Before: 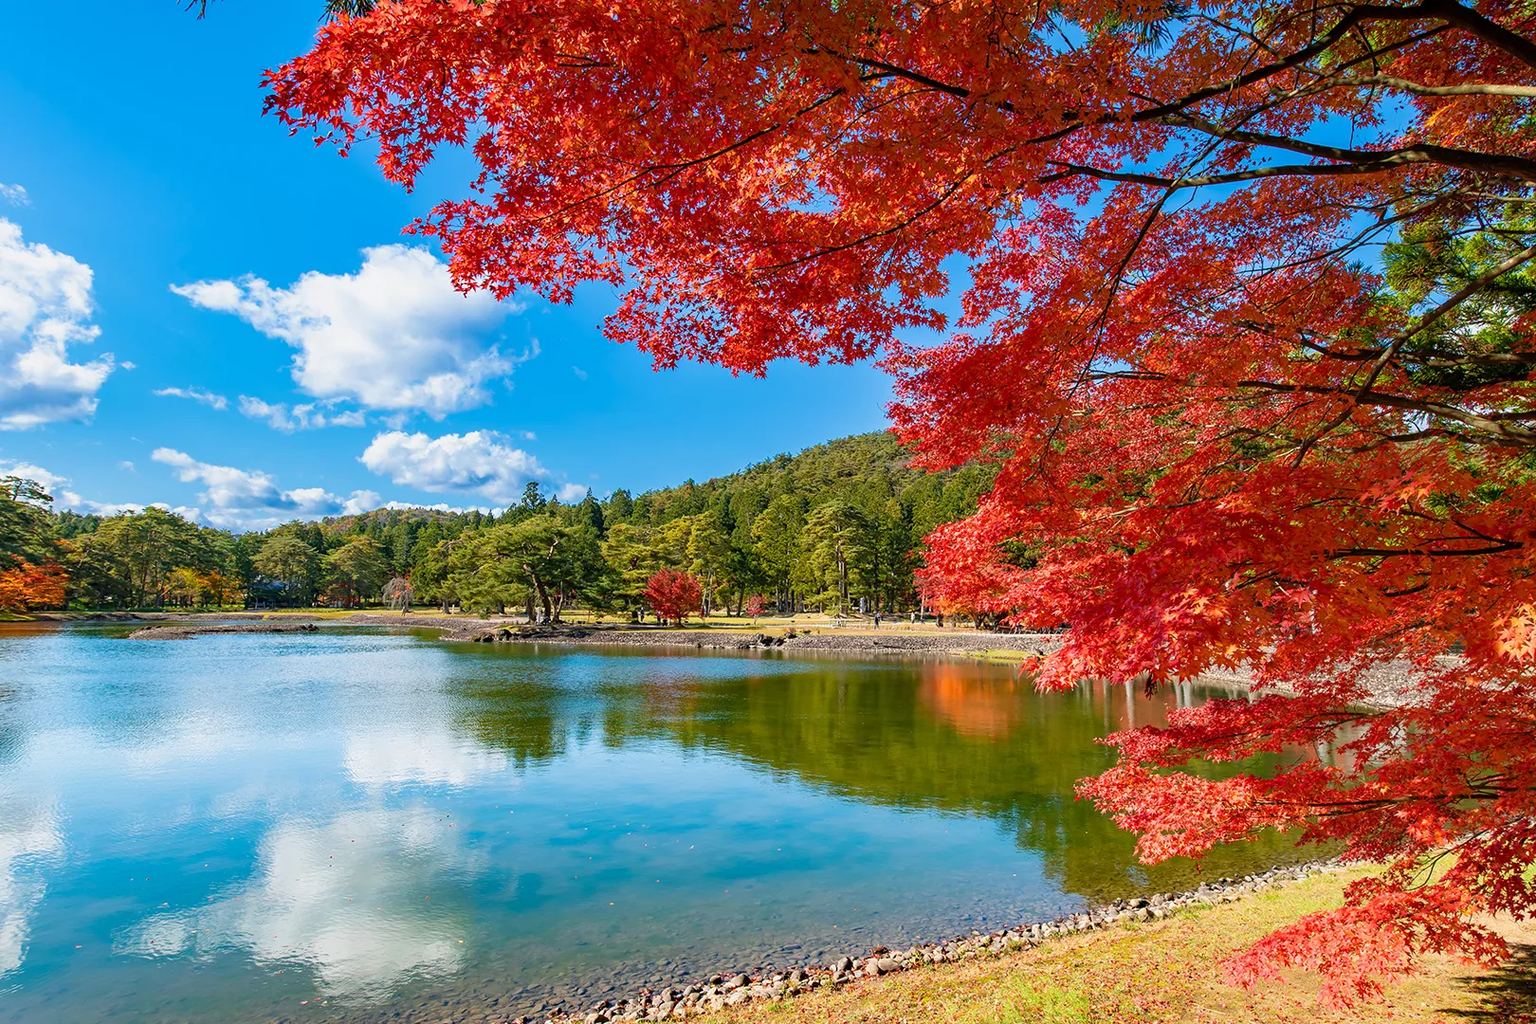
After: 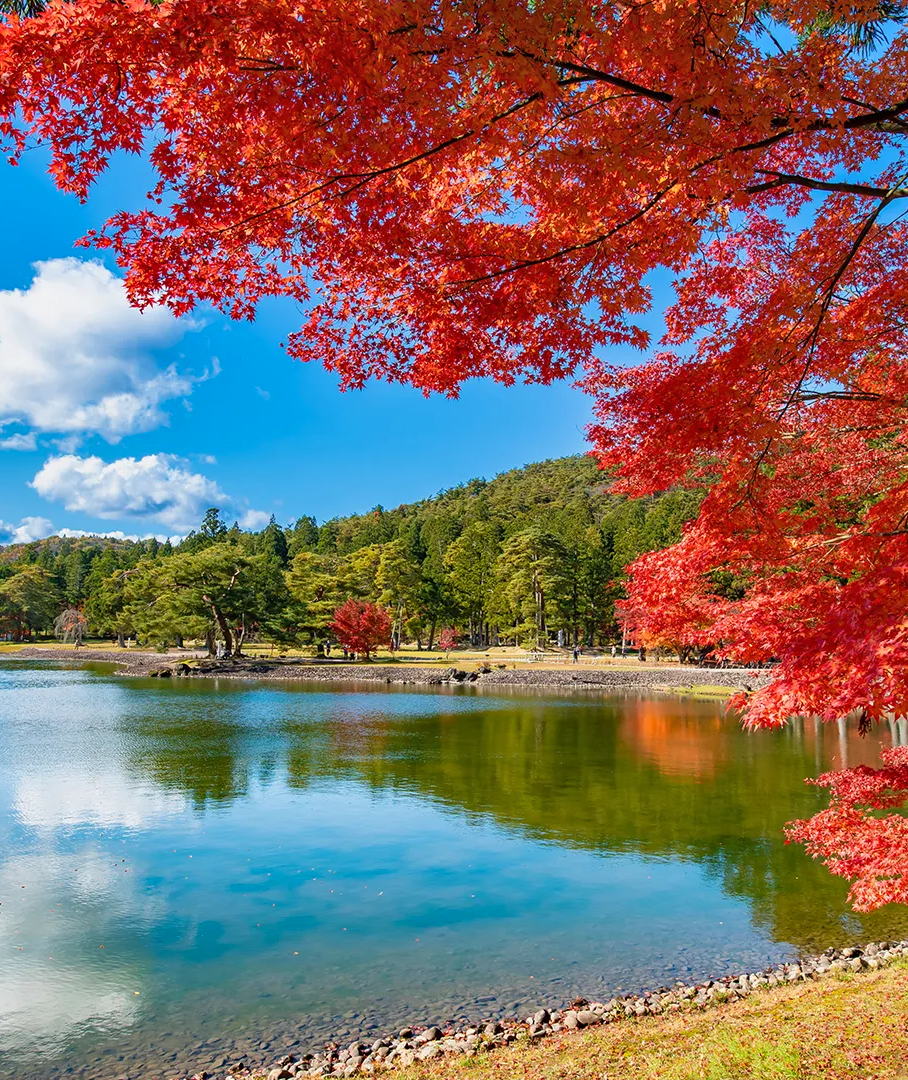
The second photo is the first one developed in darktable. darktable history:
shadows and highlights: soften with gaussian
crop: left 21.571%, right 22.334%
